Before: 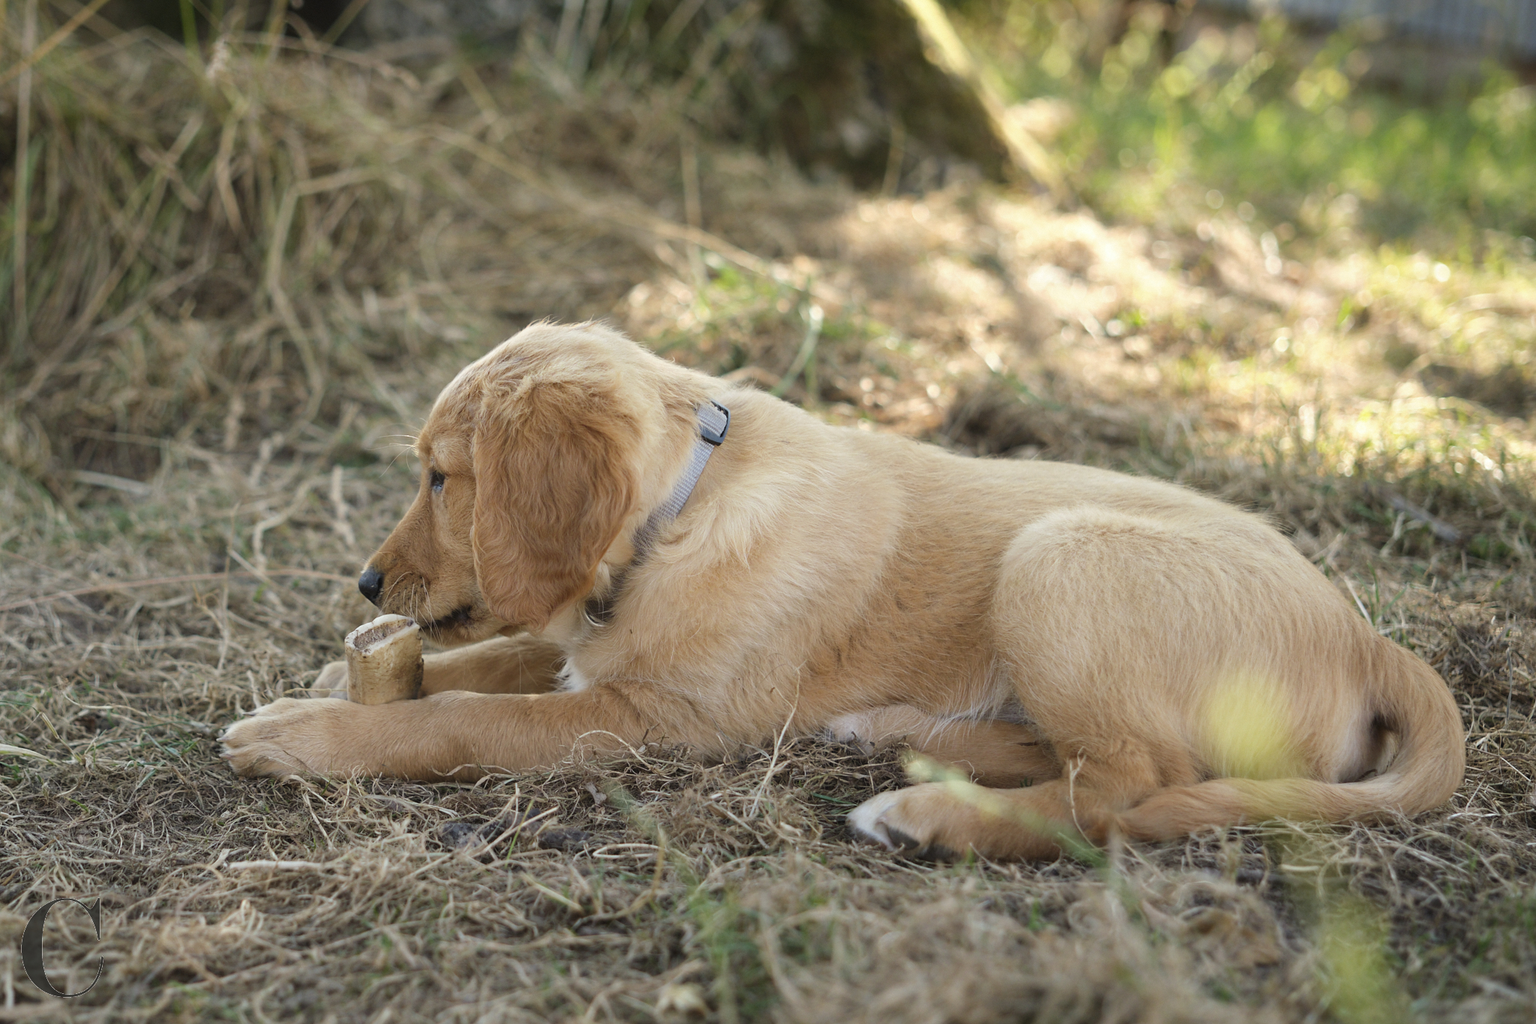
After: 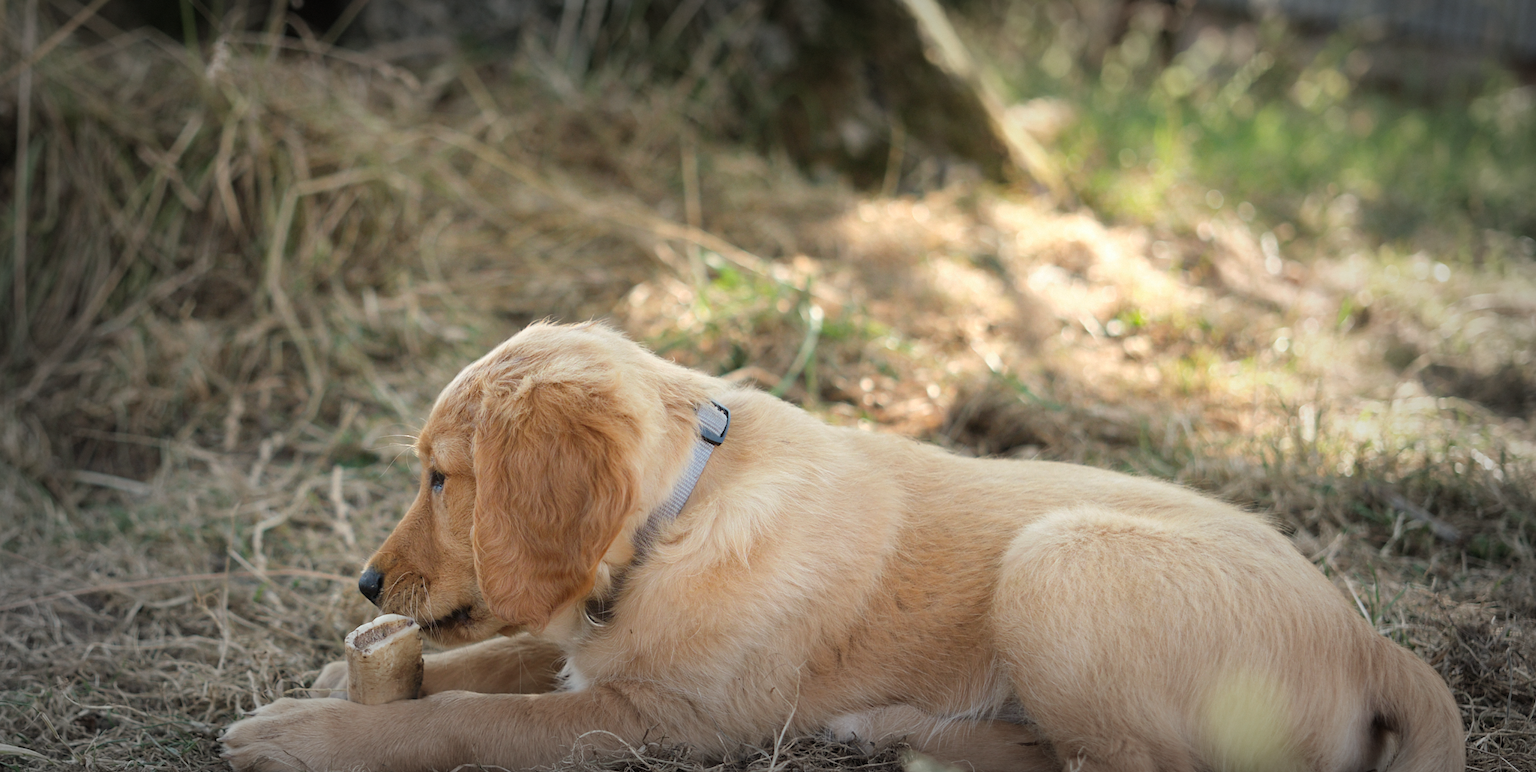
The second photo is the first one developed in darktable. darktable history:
vignetting: fall-off start 52.63%, automatic ratio true, width/height ratio 1.316, shape 0.232
crop: bottom 24.529%
